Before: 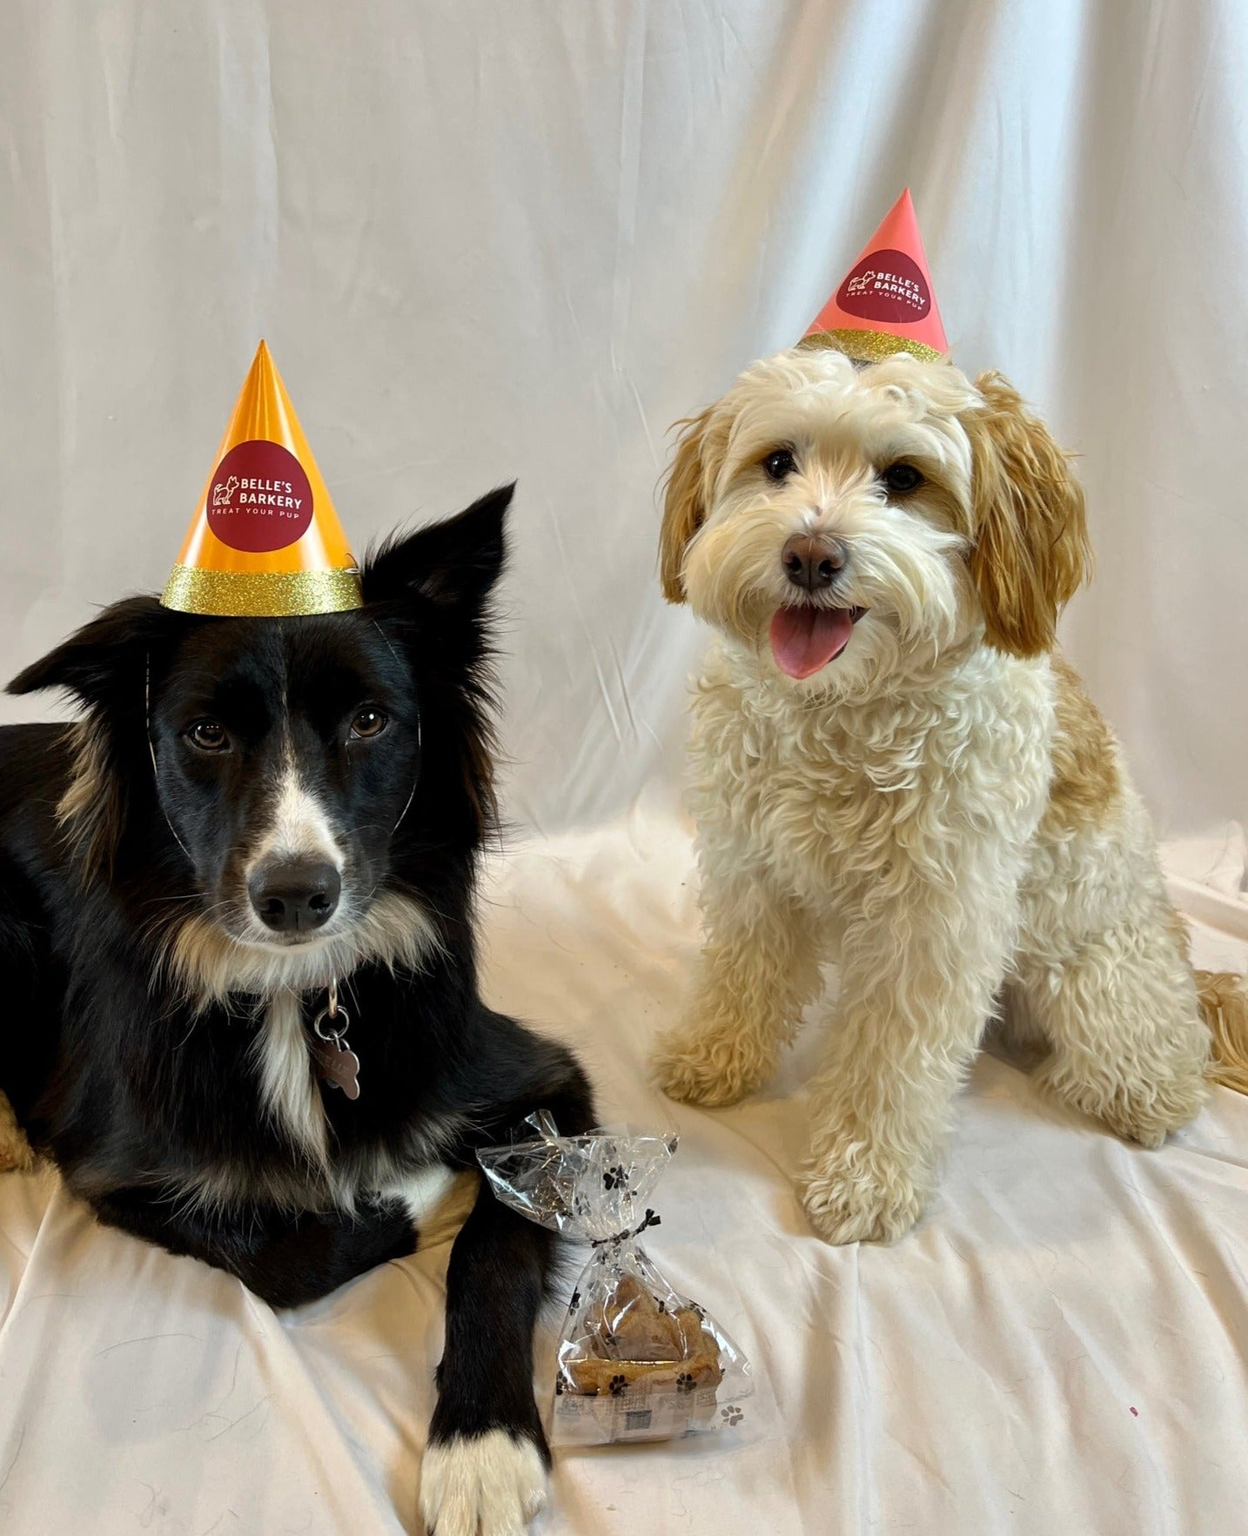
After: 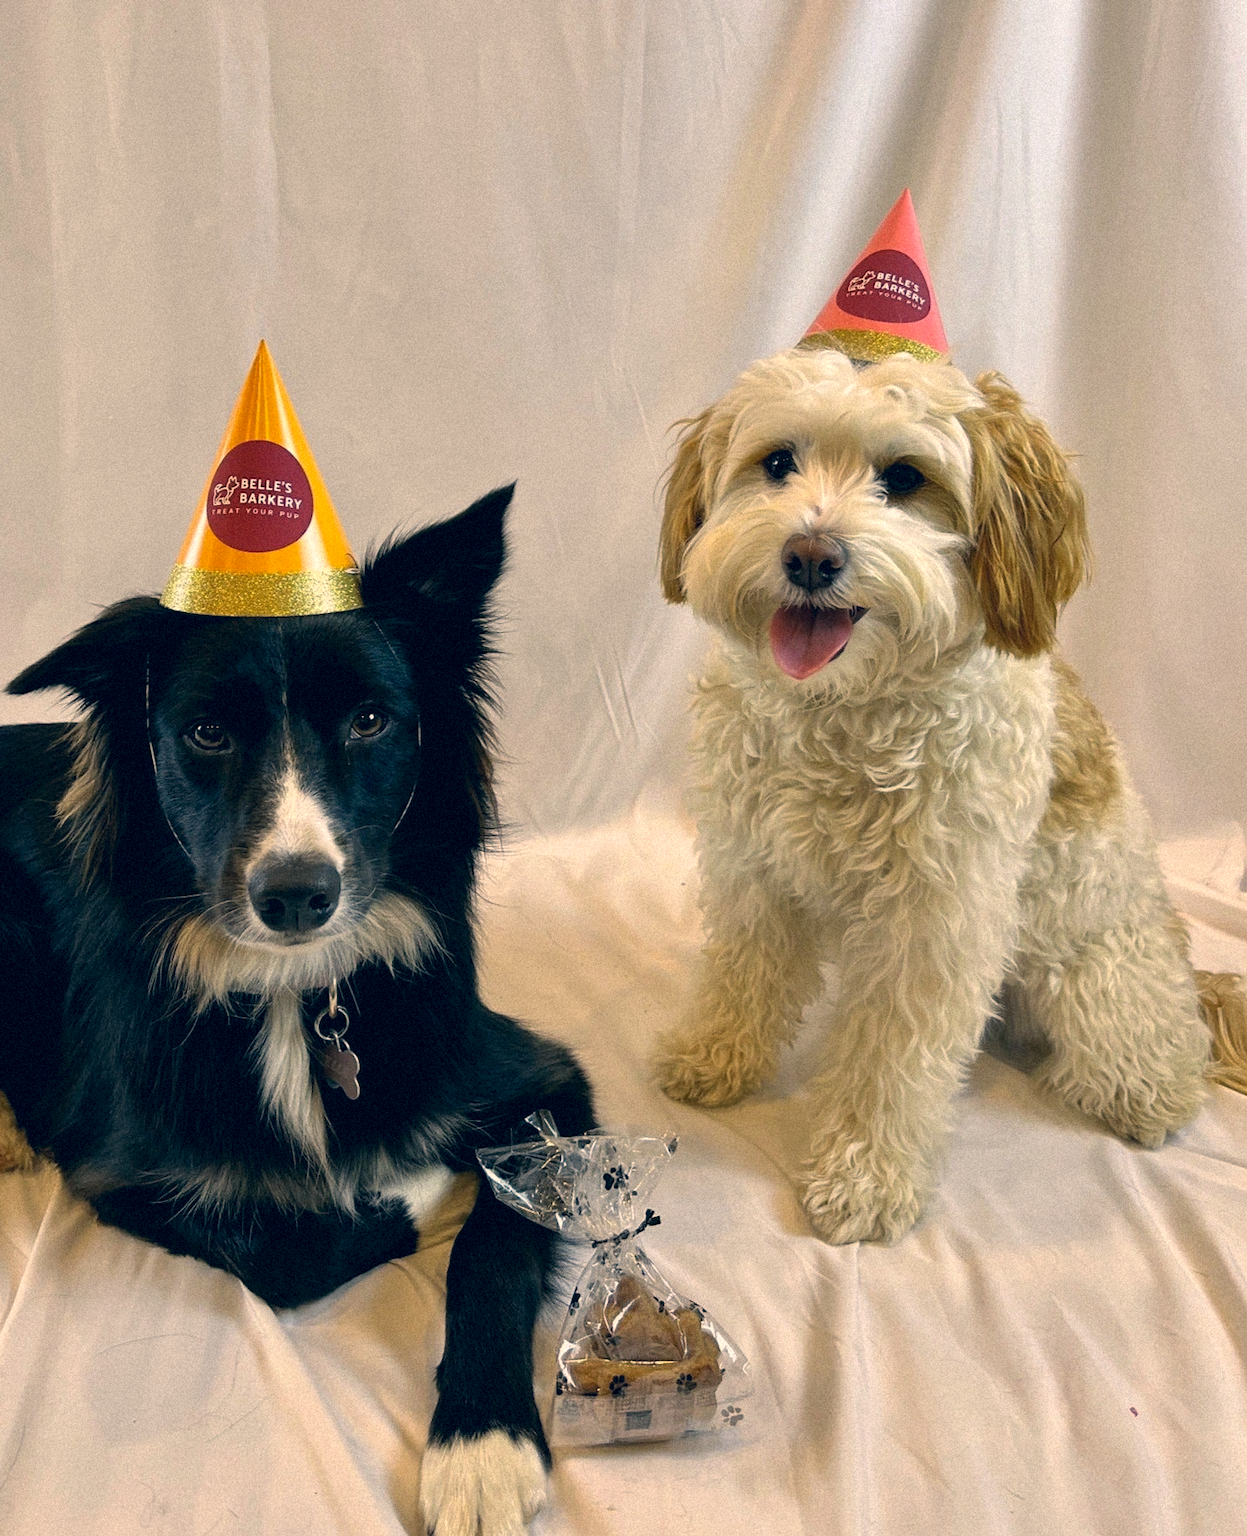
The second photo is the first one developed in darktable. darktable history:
grain: mid-tones bias 0%
color correction: highlights a* 10.32, highlights b* 14.66, shadows a* -9.59, shadows b* -15.02
